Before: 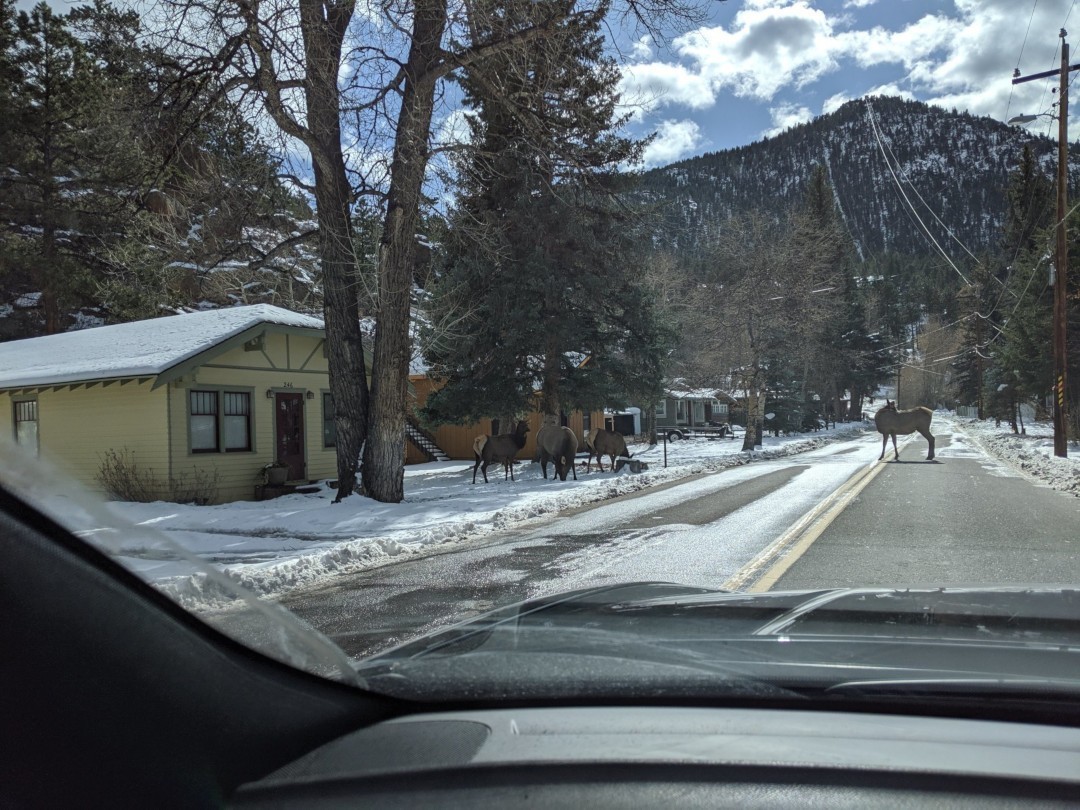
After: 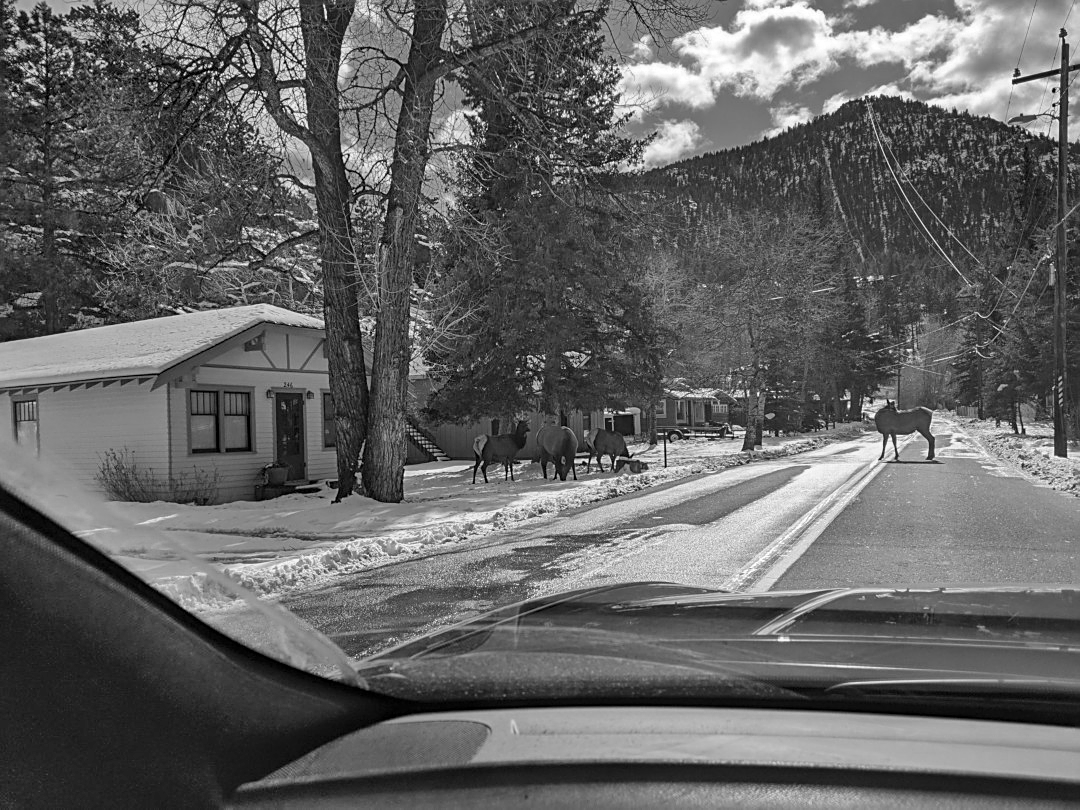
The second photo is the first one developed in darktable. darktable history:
sharpen: on, module defaults
shadows and highlights: shadows 74, highlights -60.75, soften with gaussian
color zones: curves: ch0 [(0.002, 0.593) (0.143, 0.417) (0.285, 0.541) (0.455, 0.289) (0.608, 0.327) (0.727, 0.283) (0.869, 0.571) (1, 0.603)]; ch1 [(0, 0) (0.143, 0) (0.286, 0) (0.429, 0) (0.571, 0) (0.714, 0) (0.857, 0)]
